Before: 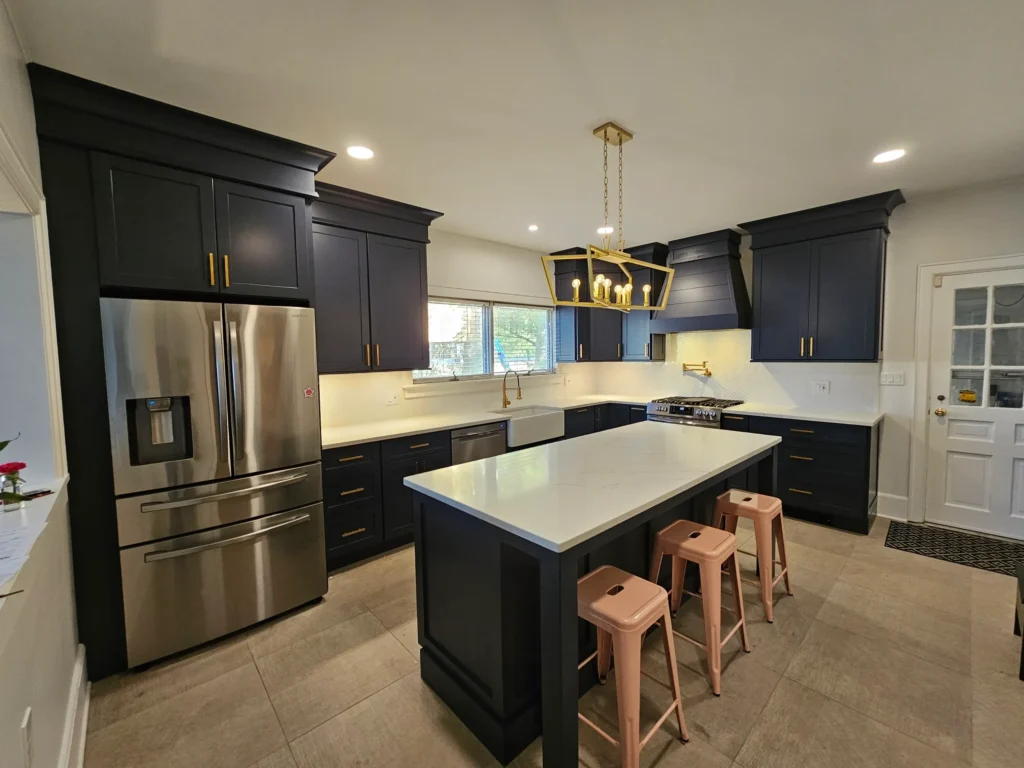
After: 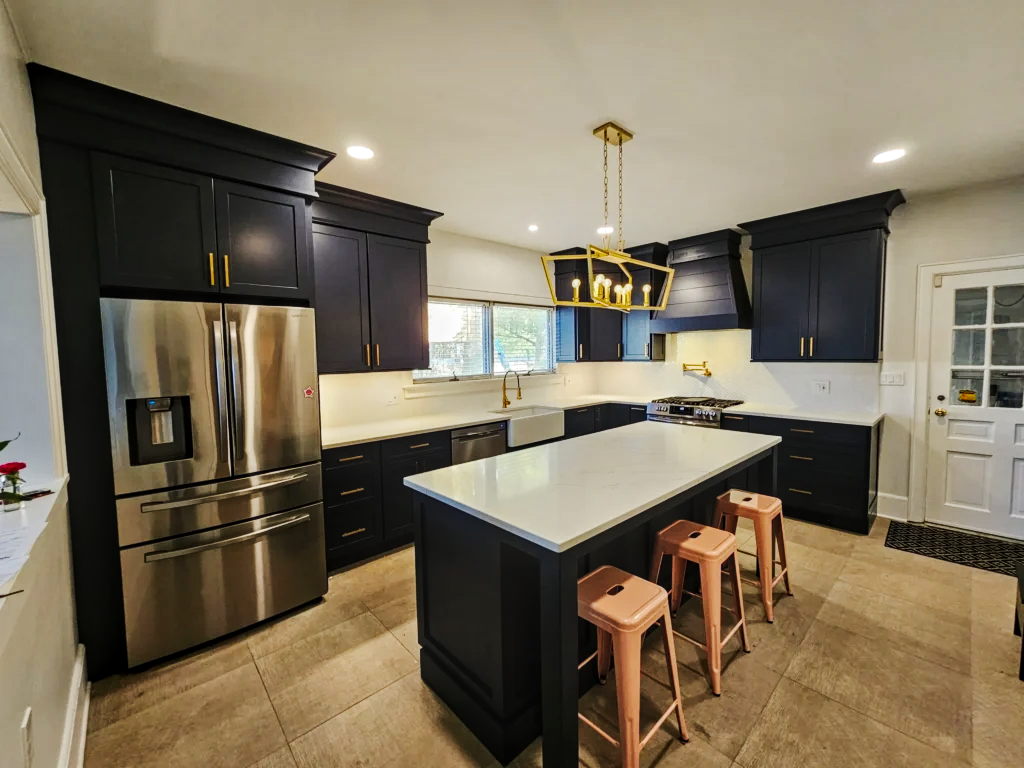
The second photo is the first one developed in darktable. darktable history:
local contrast: on, module defaults
tone curve: curves: ch0 [(0, 0) (0.003, 0.008) (0.011, 0.011) (0.025, 0.018) (0.044, 0.028) (0.069, 0.039) (0.1, 0.056) (0.136, 0.081) (0.177, 0.118) (0.224, 0.164) (0.277, 0.223) (0.335, 0.3) (0.399, 0.399) (0.468, 0.51) (0.543, 0.618) (0.623, 0.71) (0.709, 0.79) (0.801, 0.865) (0.898, 0.93) (1, 1)], preserve colors none
